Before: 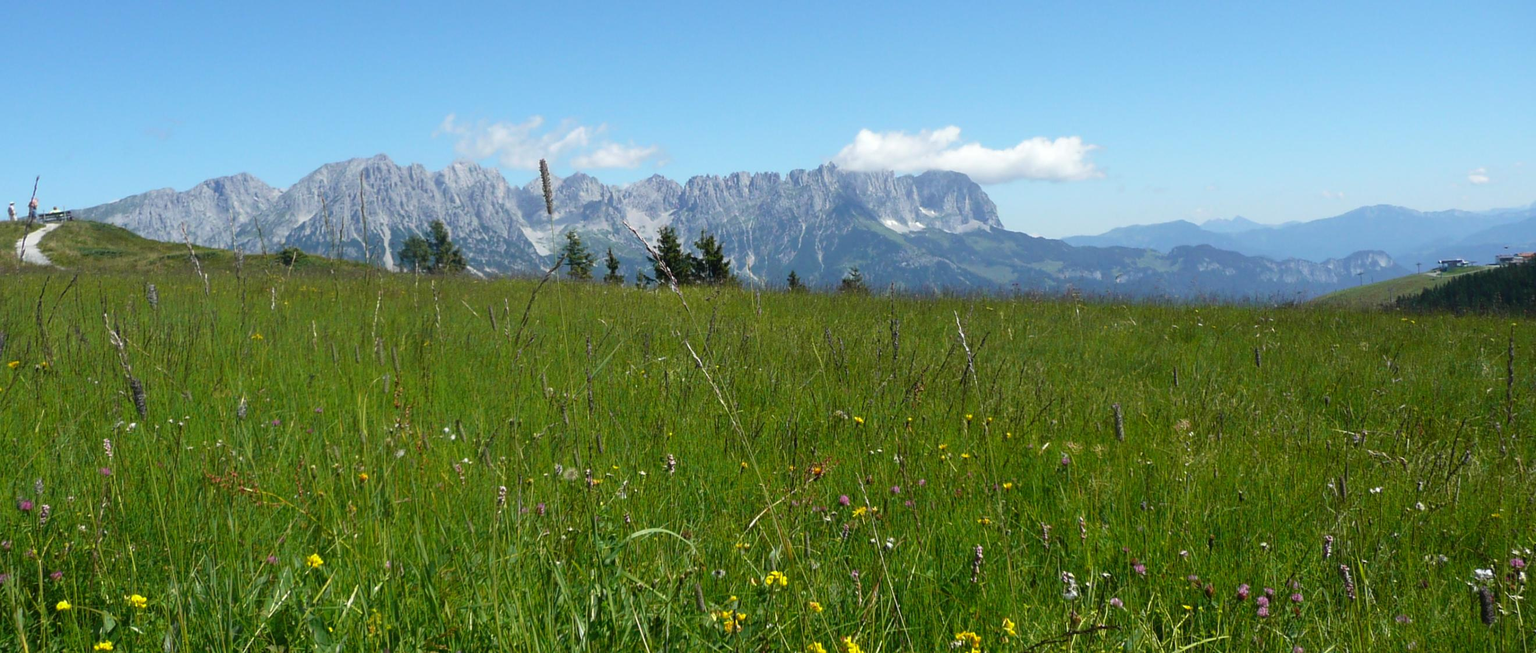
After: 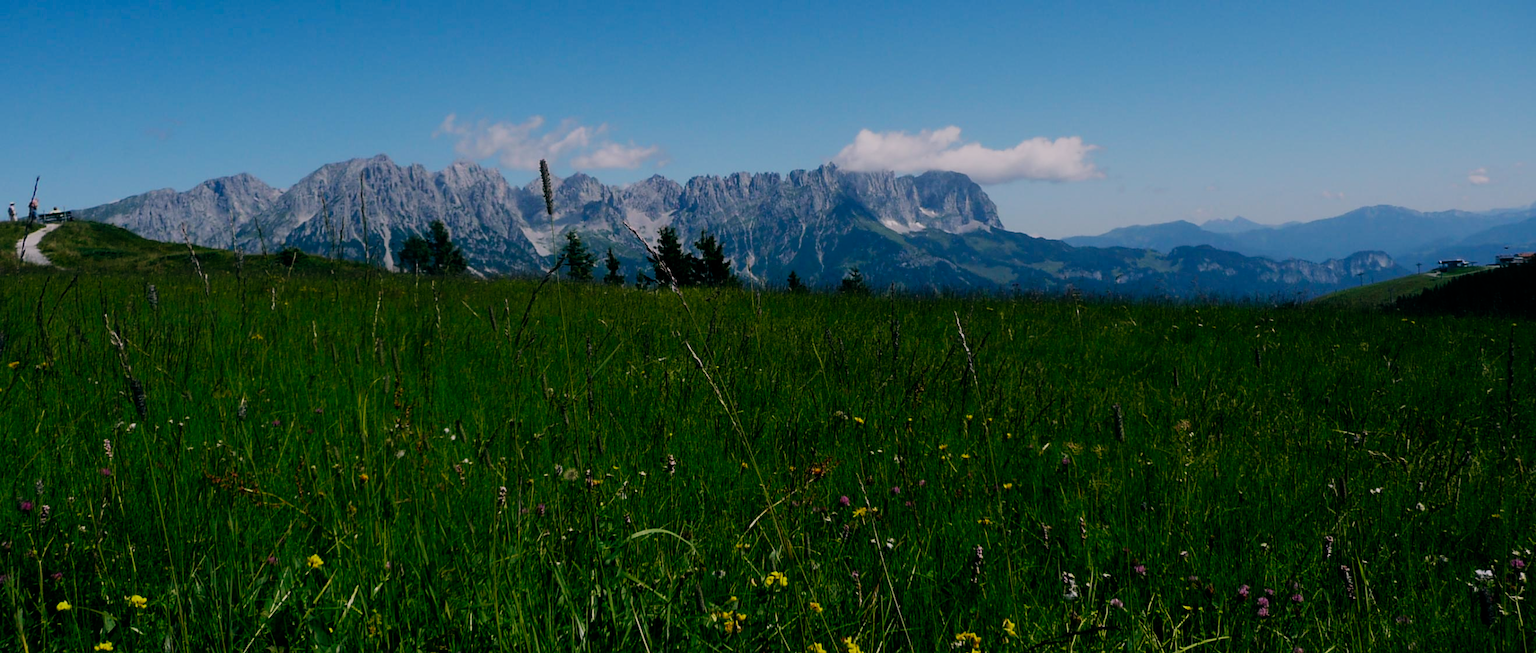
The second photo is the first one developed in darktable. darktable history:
color balance: lift [1.016, 0.983, 1, 1.017], gamma [0.78, 1.018, 1.043, 0.957], gain [0.786, 1.063, 0.937, 1.017], input saturation 118.26%, contrast 13.43%, contrast fulcrum 21.62%, output saturation 82.76%
filmic rgb: middle gray luminance 29%, black relative exposure -10.3 EV, white relative exposure 5.5 EV, threshold 6 EV, target black luminance 0%, hardness 3.95, latitude 2.04%, contrast 1.132, highlights saturation mix 5%, shadows ↔ highlights balance 15.11%, preserve chrominance no, color science v3 (2019), use custom middle-gray values true, iterations of high-quality reconstruction 0, enable highlight reconstruction true
